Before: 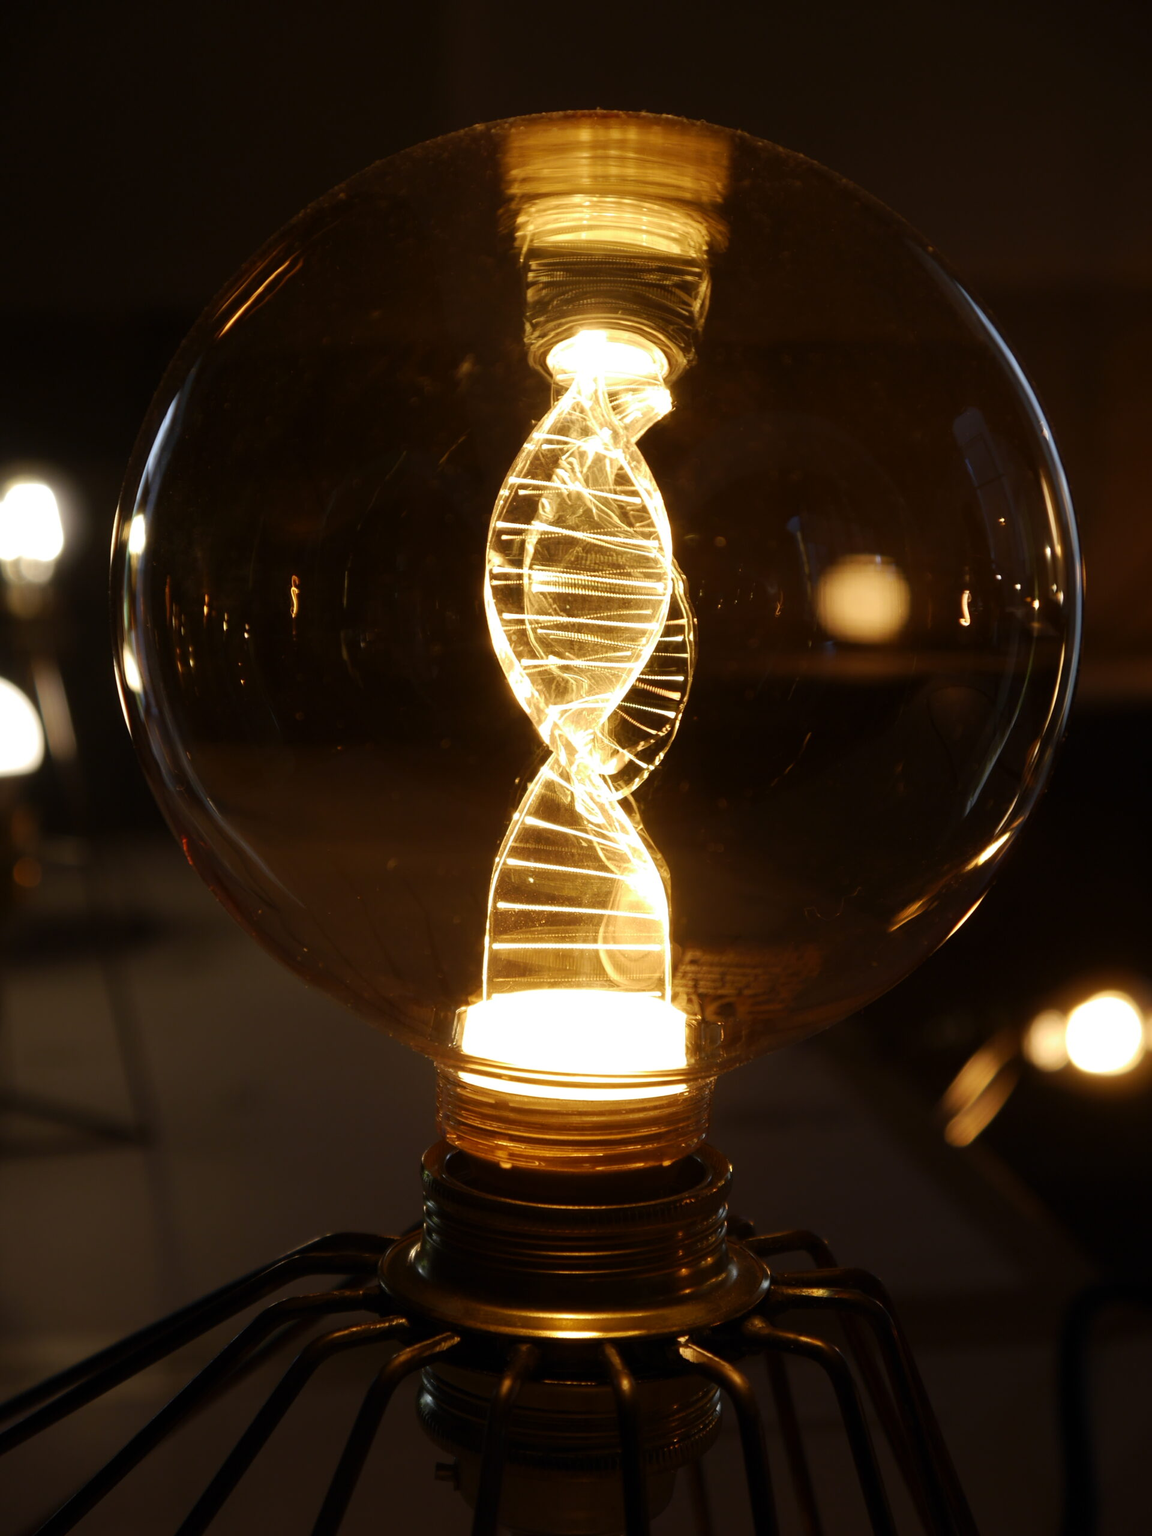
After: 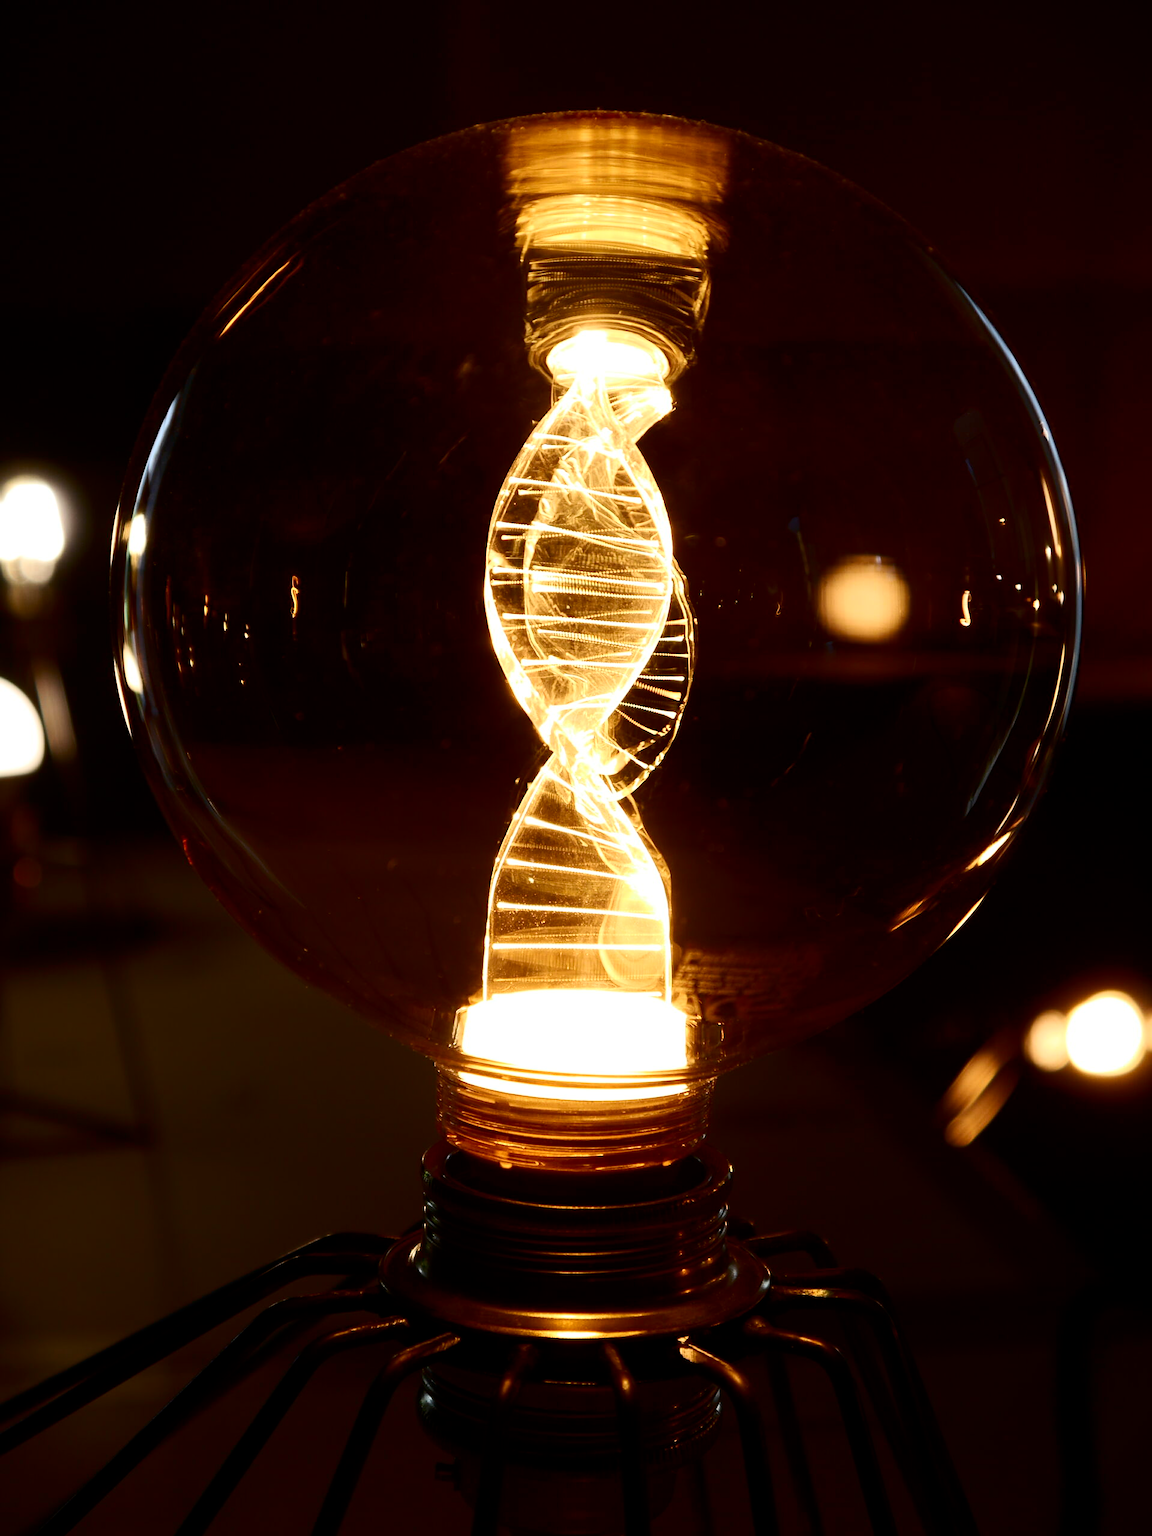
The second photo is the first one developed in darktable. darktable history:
contrast brightness saturation: contrast 0.28
sharpen: radius 0.969, amount 0.604
